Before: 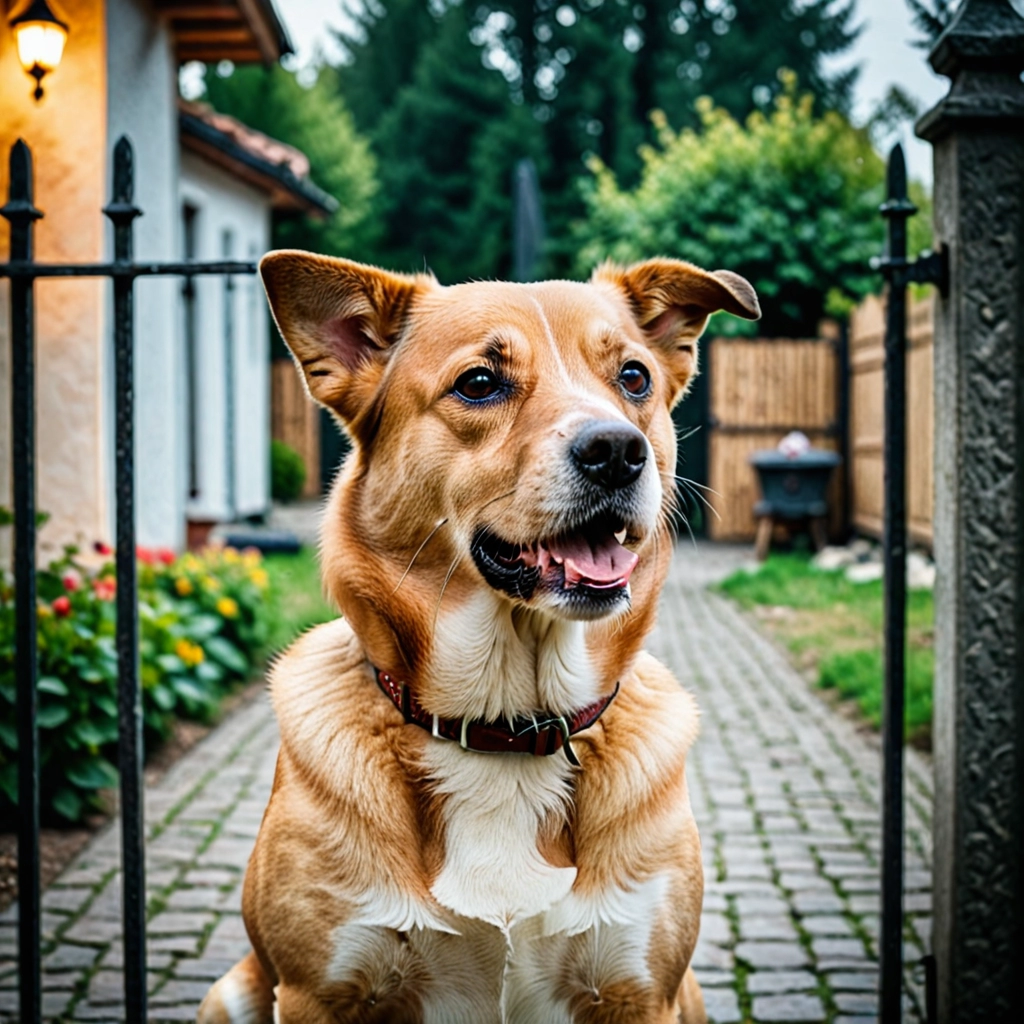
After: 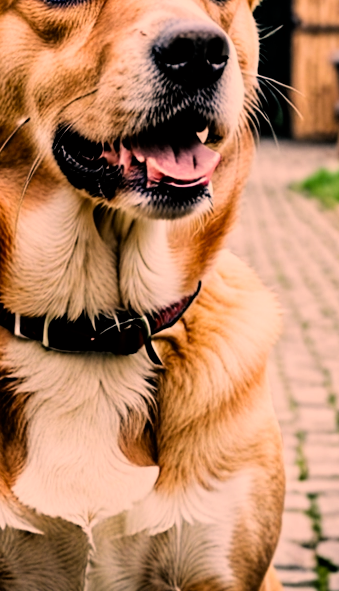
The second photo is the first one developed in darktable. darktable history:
crop: left 40.878%, top 39.176%, right 25.993%, bottom 3.081%
filmic rgb: black relative exposure -5 EV, white relative exposure 3.5 EV, hardness 3.19, contrast 1.3, highlights saturation mix -50%
color correction: highlights a* 21.88, highlights b* 22.25
tone equalizer: on, module defaults
